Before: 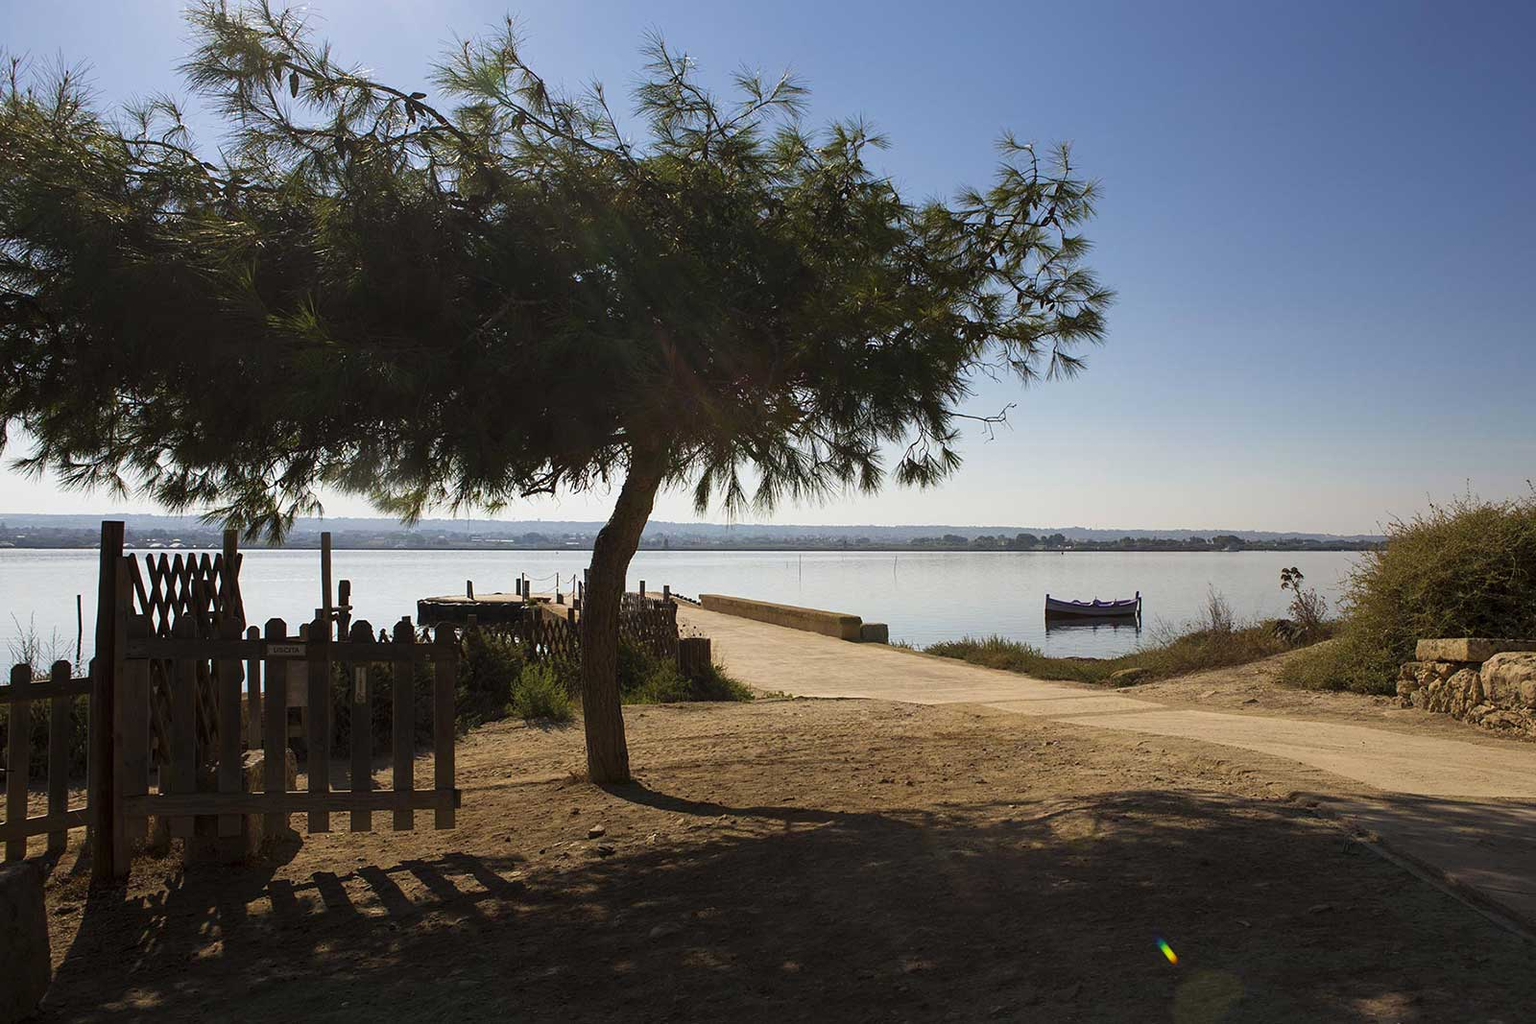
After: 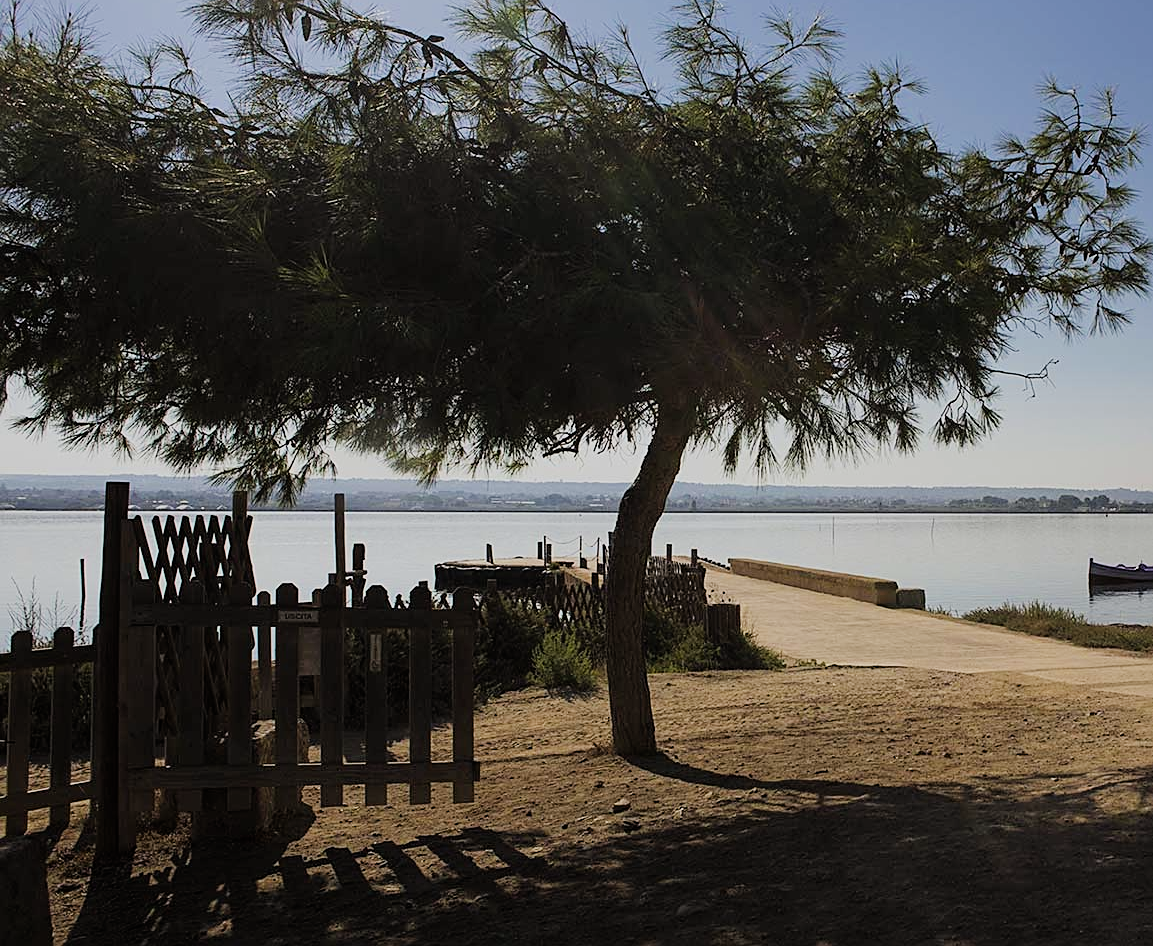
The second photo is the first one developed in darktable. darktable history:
sharpen: on, module defaults
filmic rgb: black relative exposure -7.65 EV, white relative exposure 4.56 EV, hardness 3.61
crop: top 5.764%, right 27.893%, bottom 5.503%
exposure: black level correction -0.003, exposure 0.04 EV, compensate exposure bias true, compensate highlight preservation false
